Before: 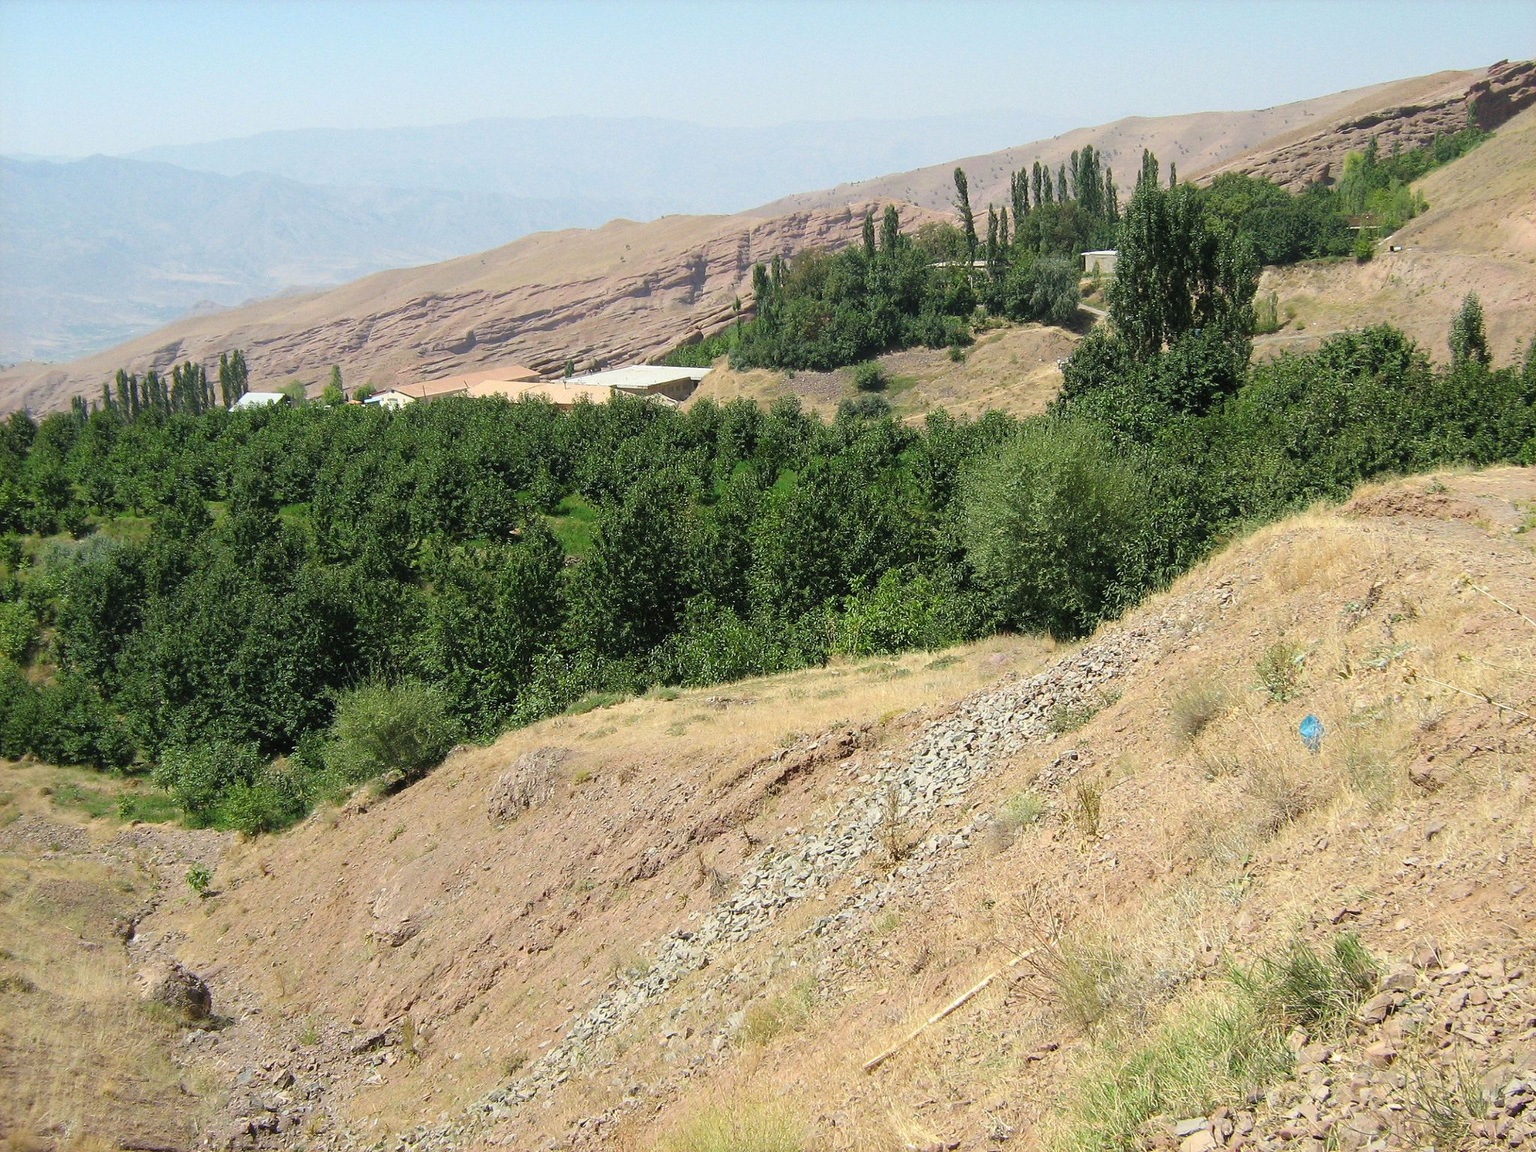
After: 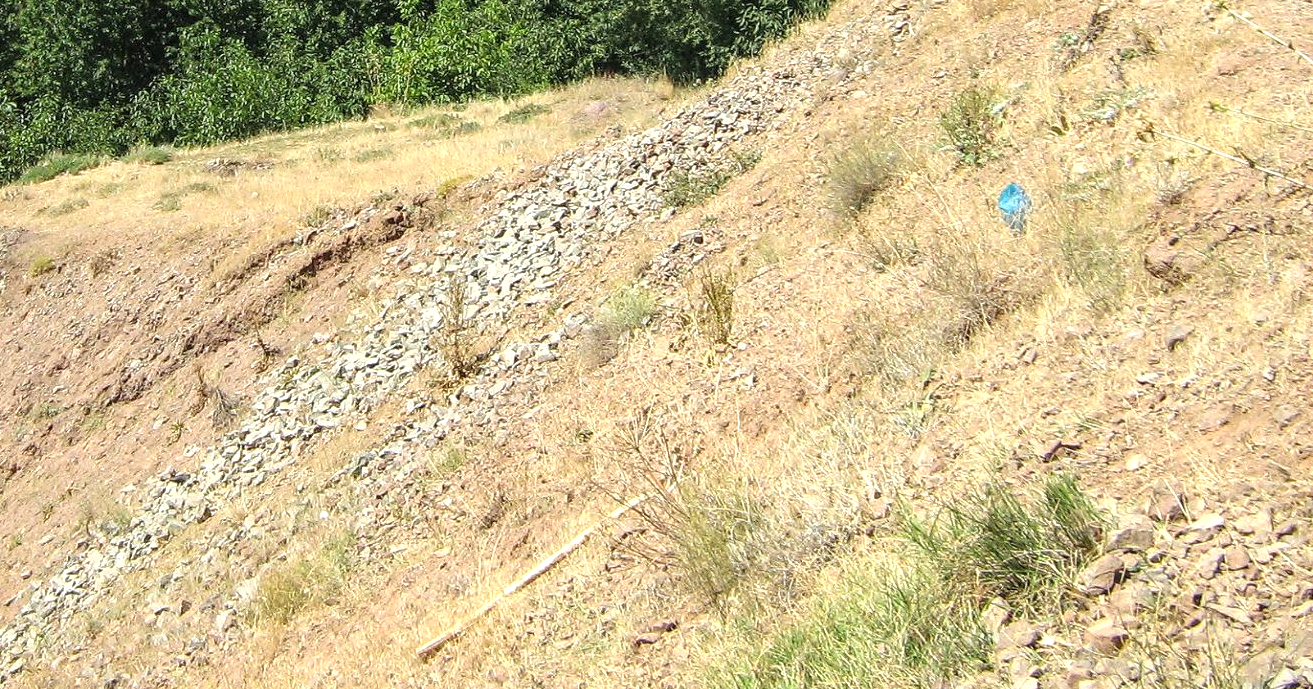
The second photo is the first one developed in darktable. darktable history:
crop and rotate: left 35.854%, top 50.166%, bottom 4.968%
exposure: exposure 0.406 EV, compensate highlight preservation false
local contrast: on, module defaults
